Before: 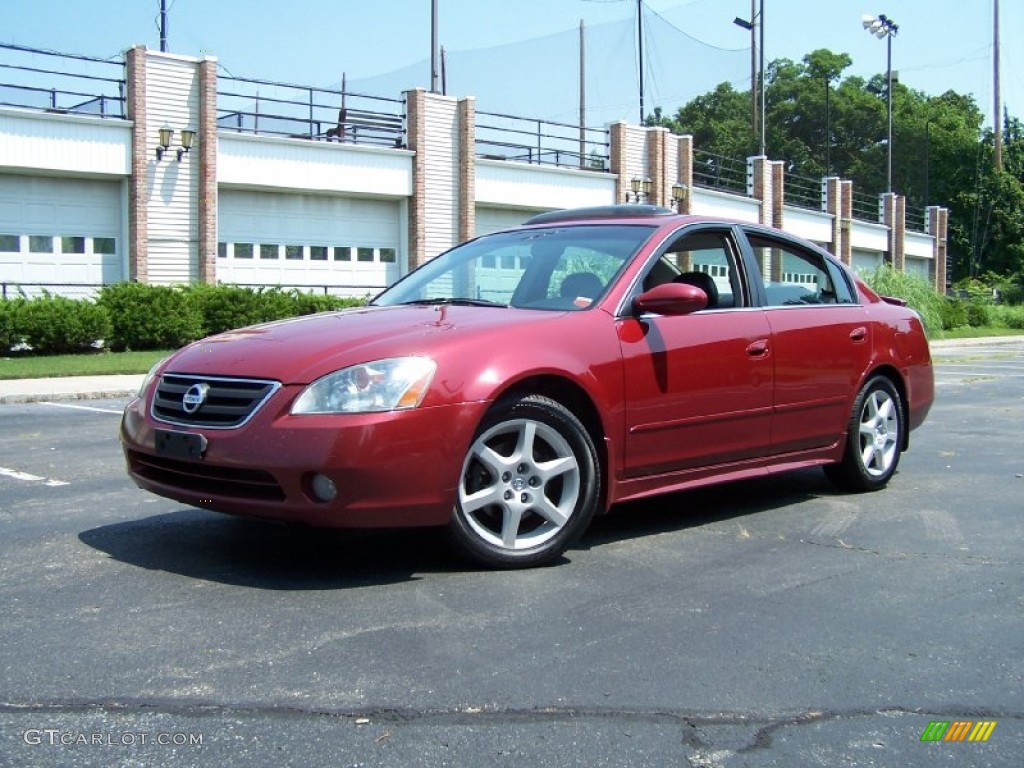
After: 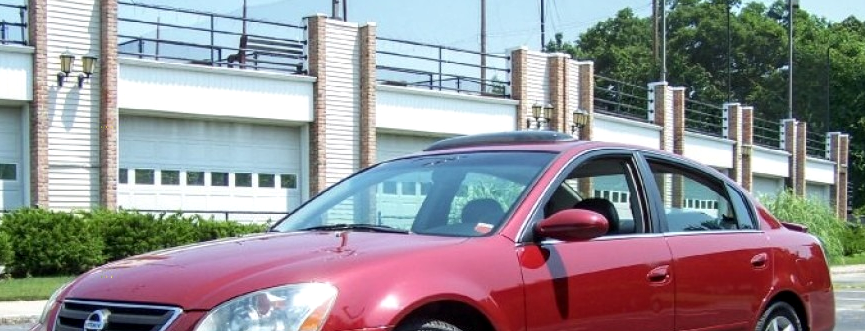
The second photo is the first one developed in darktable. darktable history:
local contrast: on, module defaults
crop and rotate: left 9.678%, top 9.641%, right 5.84%, bottom 47.257%
